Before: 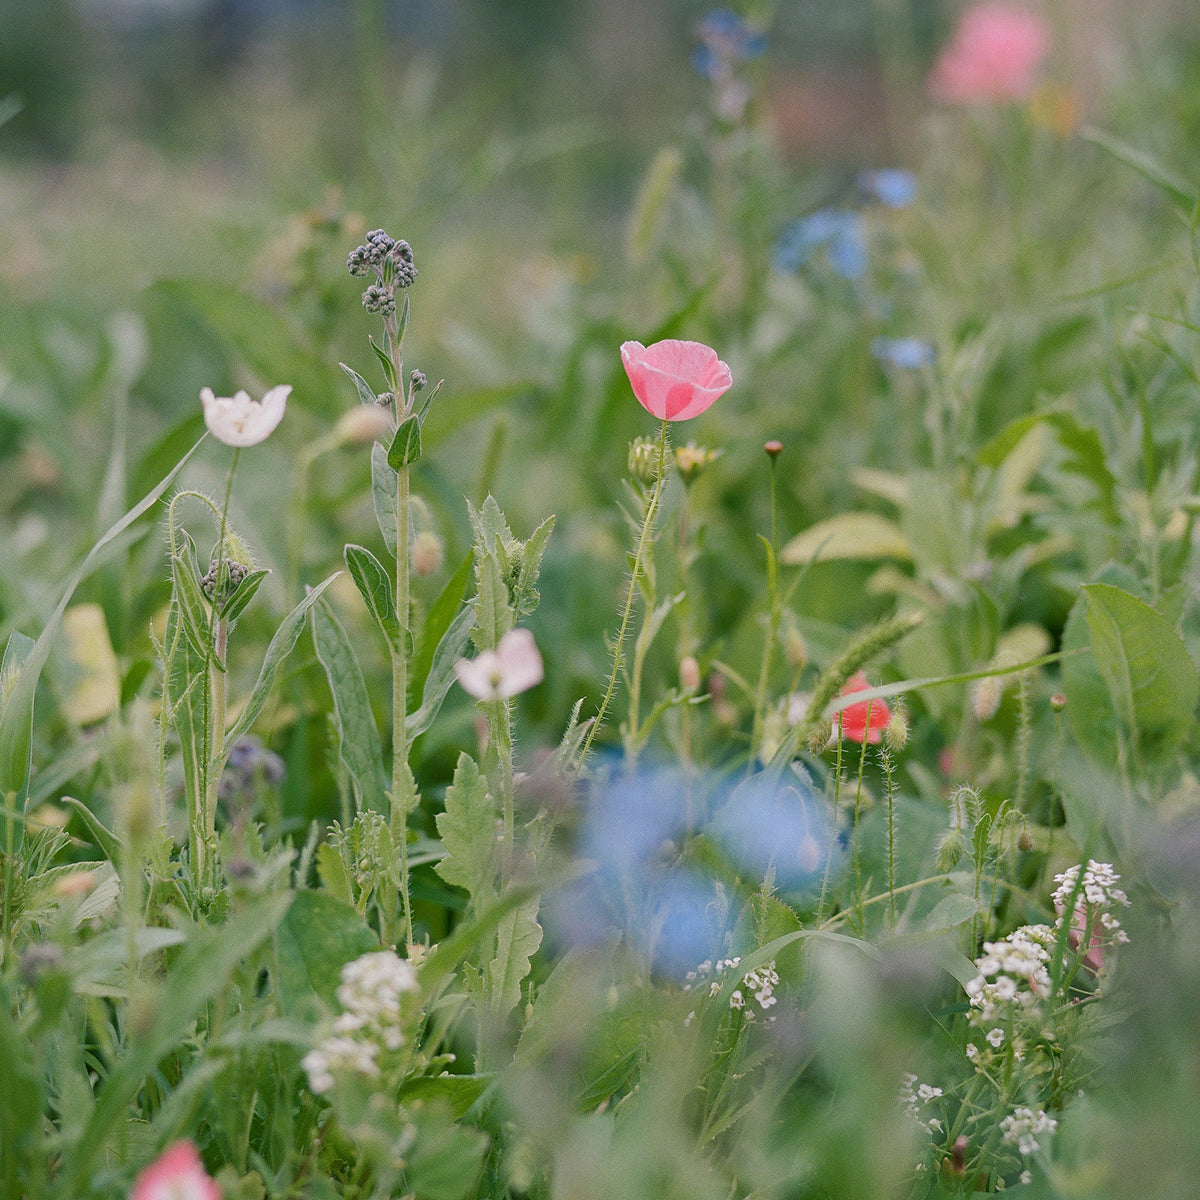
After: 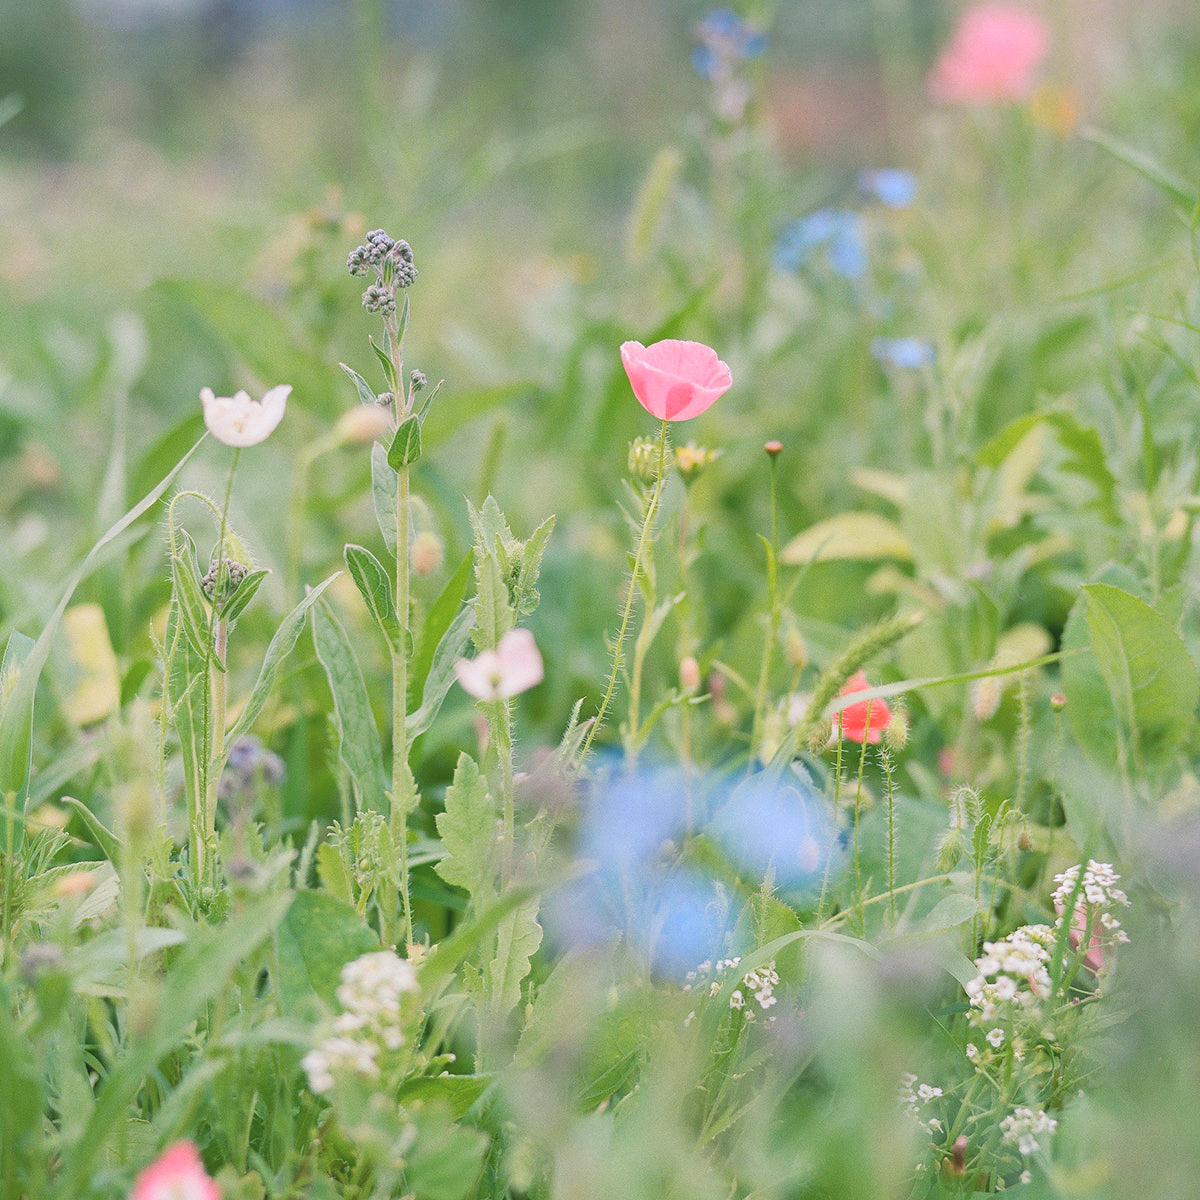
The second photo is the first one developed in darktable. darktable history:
contrast brightness saturation: contrast 0.1, brightness 0.3, saturation 0.14
bloom: size 9%, threshold 100%, strength 7%
